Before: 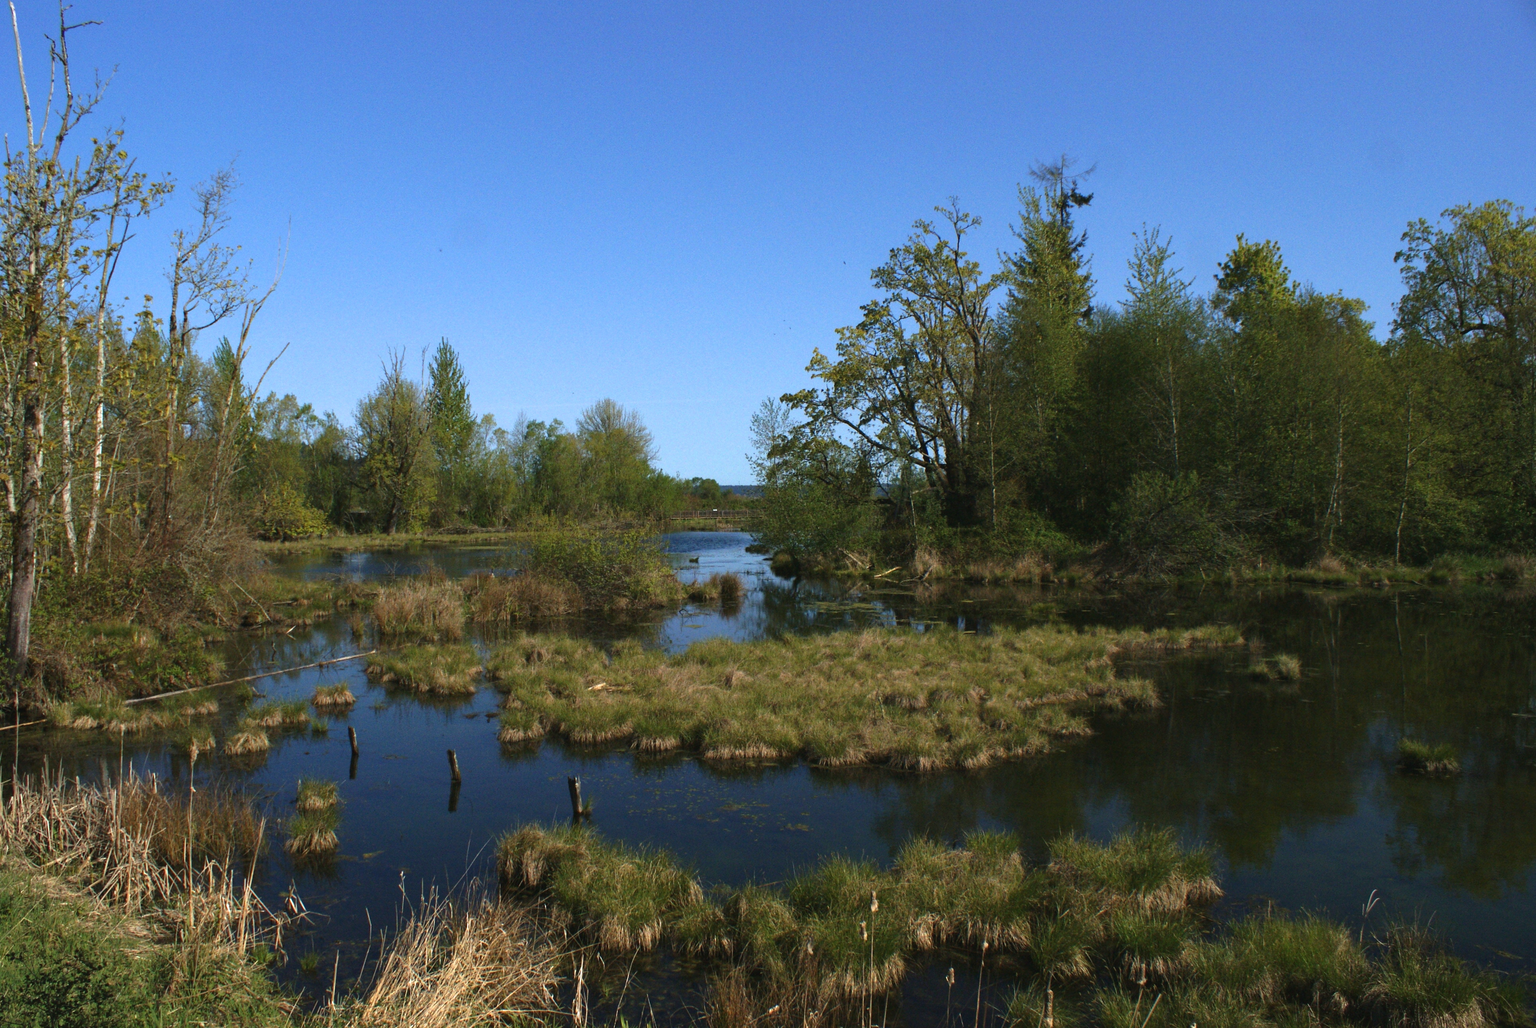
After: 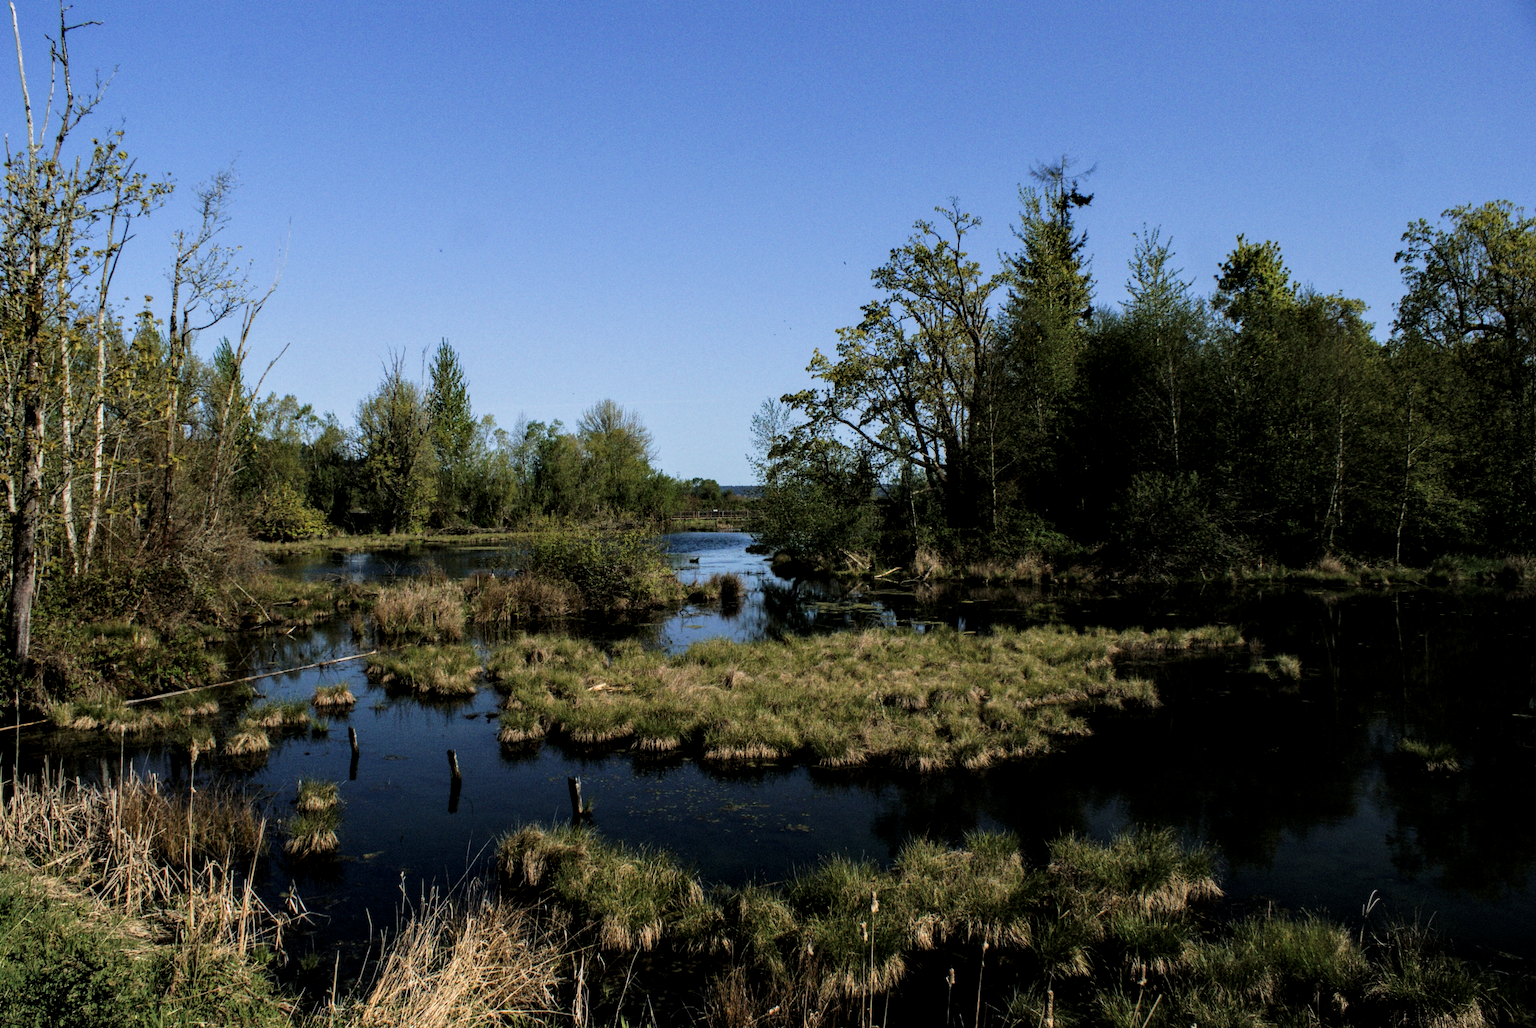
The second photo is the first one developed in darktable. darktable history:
filmic rgb: black relative exposure -5.06 EV, white relative exposure 3.97 EV, hardness 2.88, contrast 1.299, highlights saturation mix -31.26%
local contrast: detail 130%
